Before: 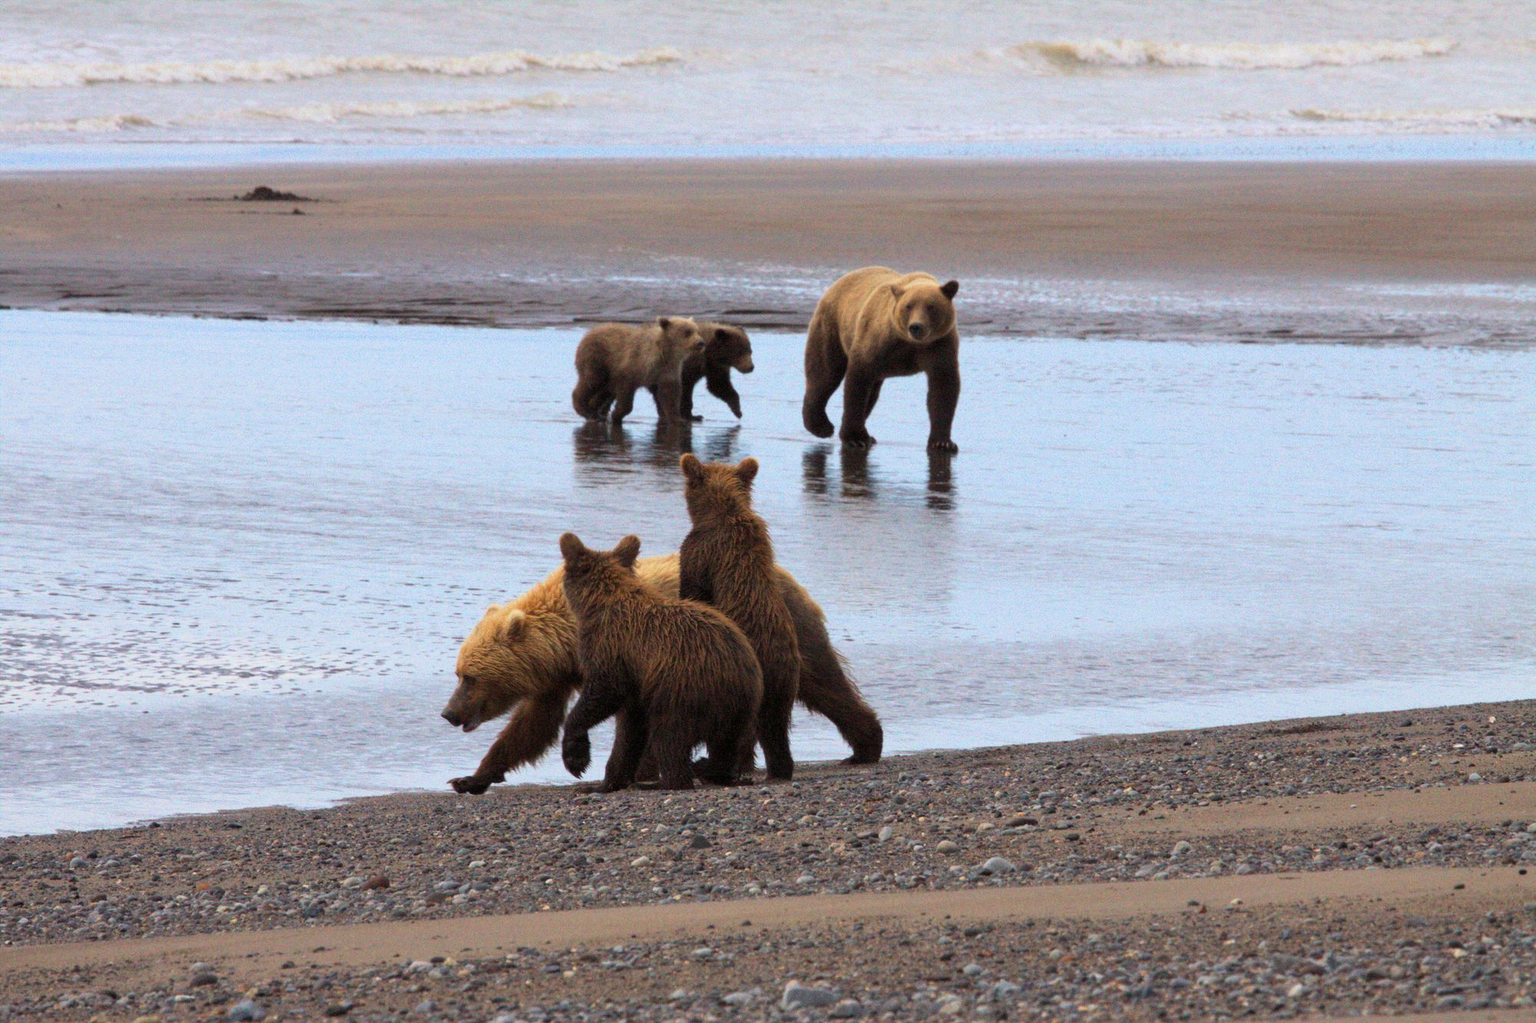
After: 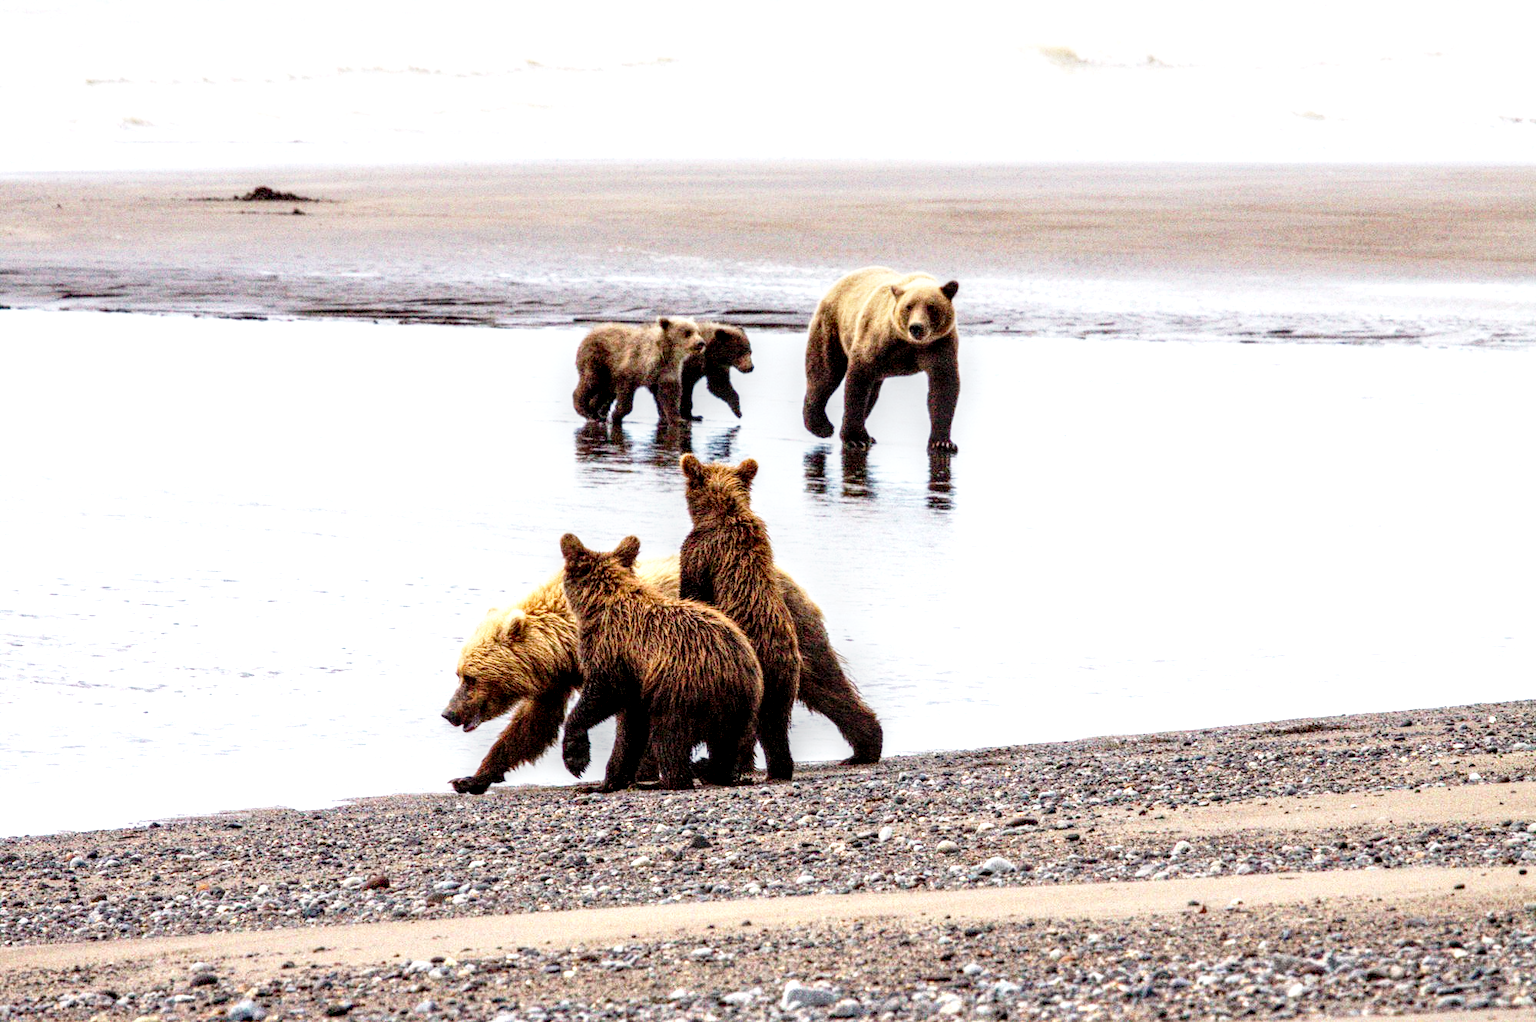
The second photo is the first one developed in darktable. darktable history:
base curve: curves: ch0 [(0, 0) (0.028, 0.03) (0.105, 0.232) (0.387, 0.748) (0.754, 0.968) (1, 1)], preserve colors none
exposure: exposure 0.669 EV, compensate highlight preservation false
local contrast: highlights 18%, detail 186%
